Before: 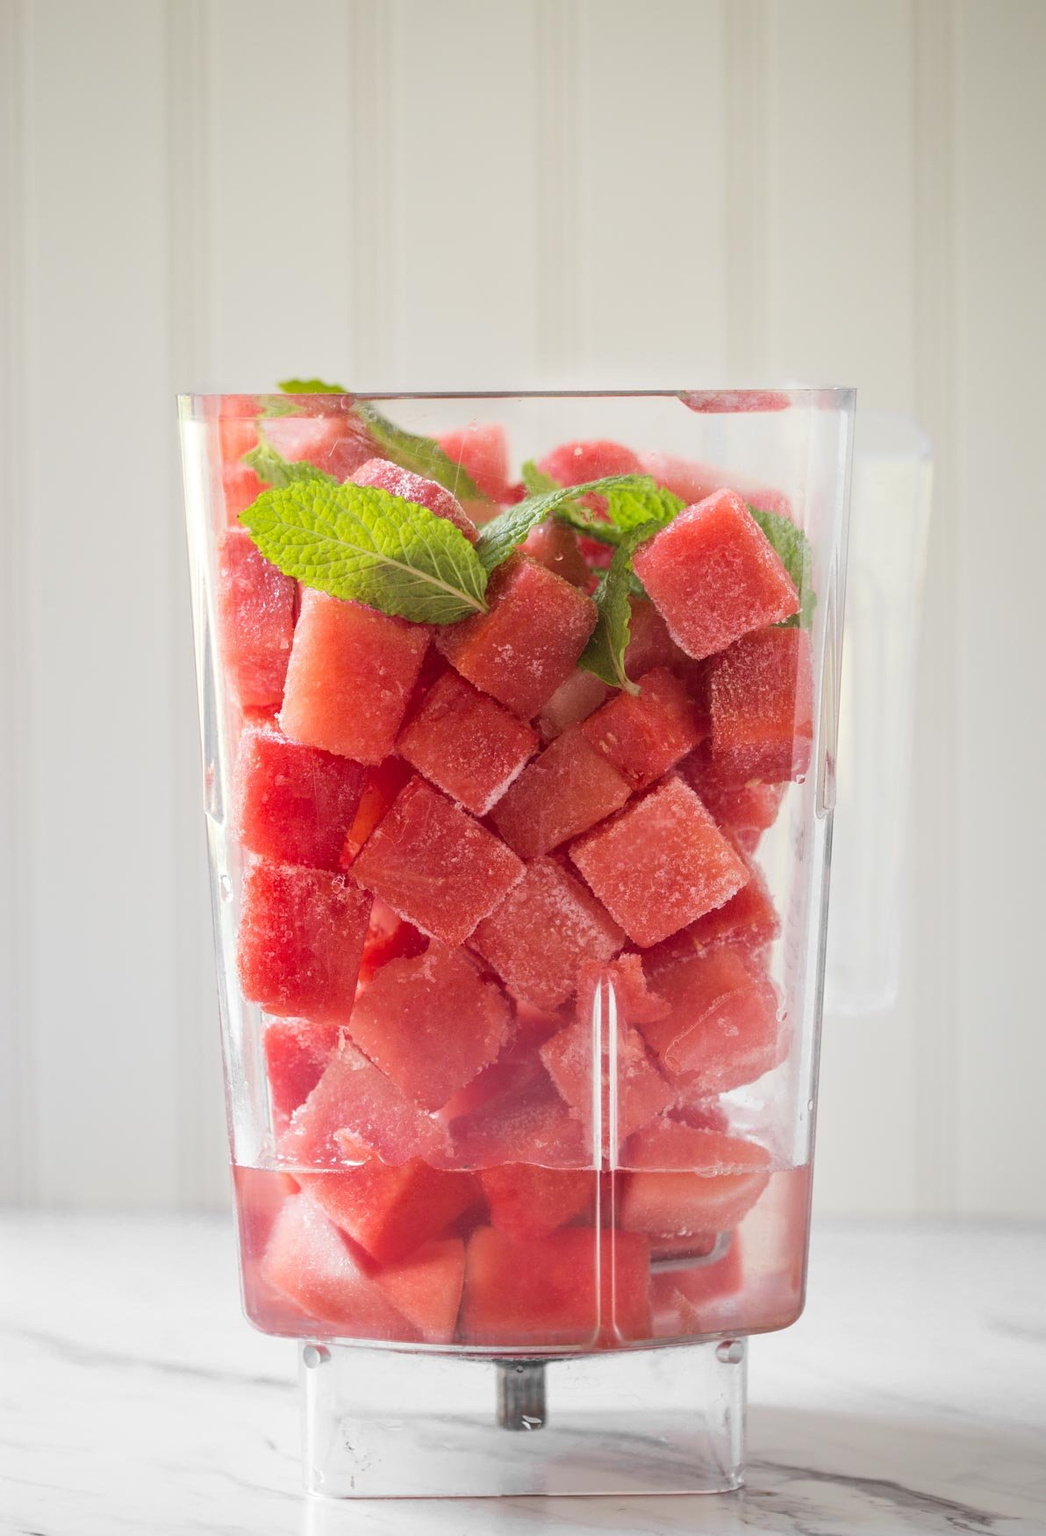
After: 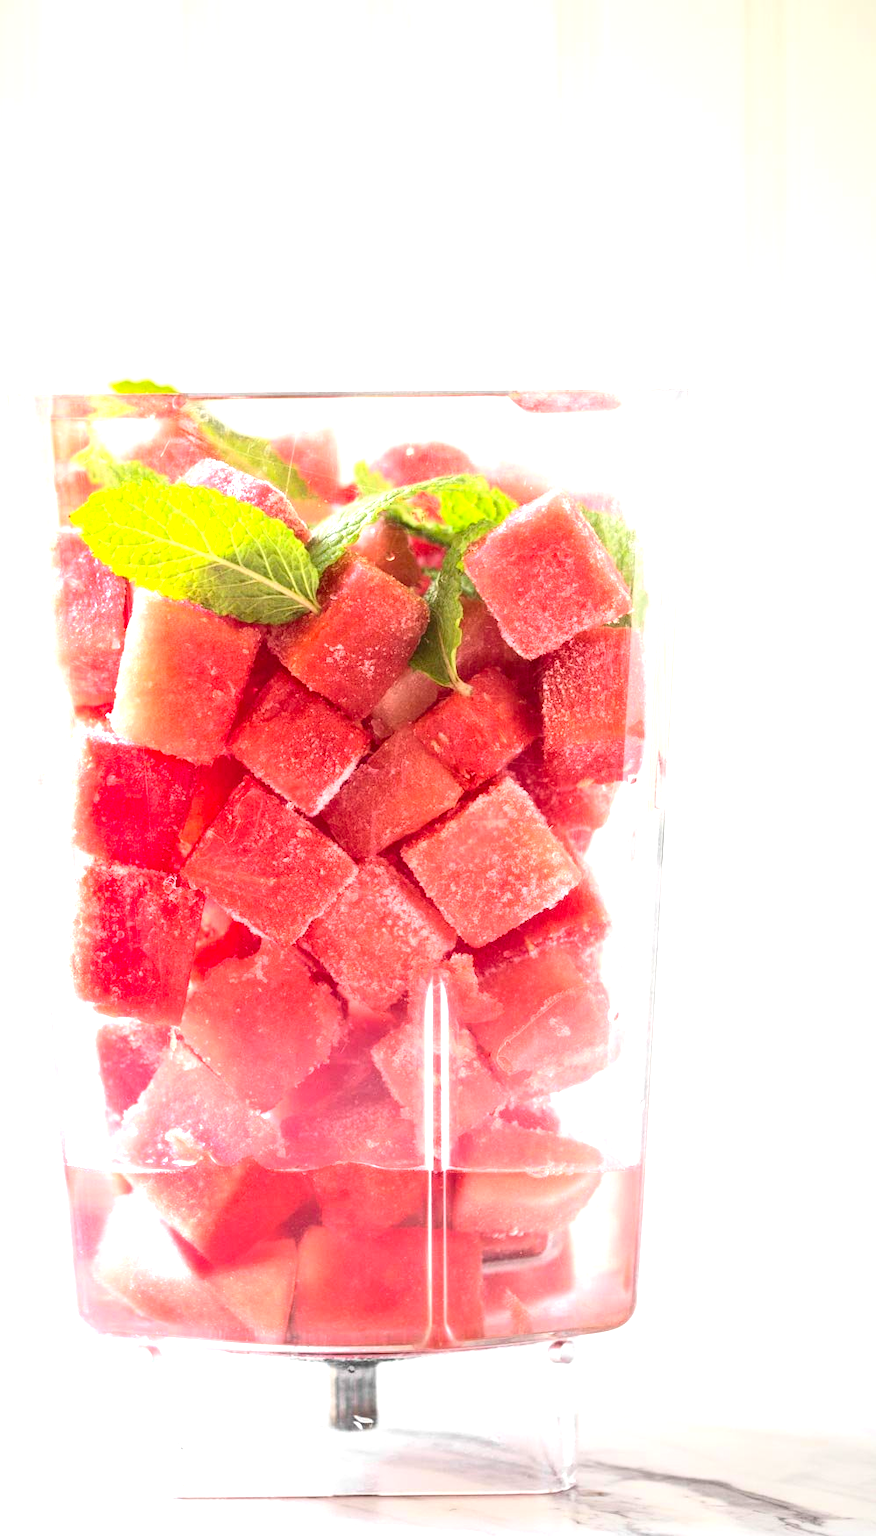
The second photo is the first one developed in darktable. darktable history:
exposure: exposure 1.2 EV, compensate highlight preservation false
crop: left 16.145%
contrast brightness saturation: contrast 0.15, brightness -0.01, saturation 0.1
